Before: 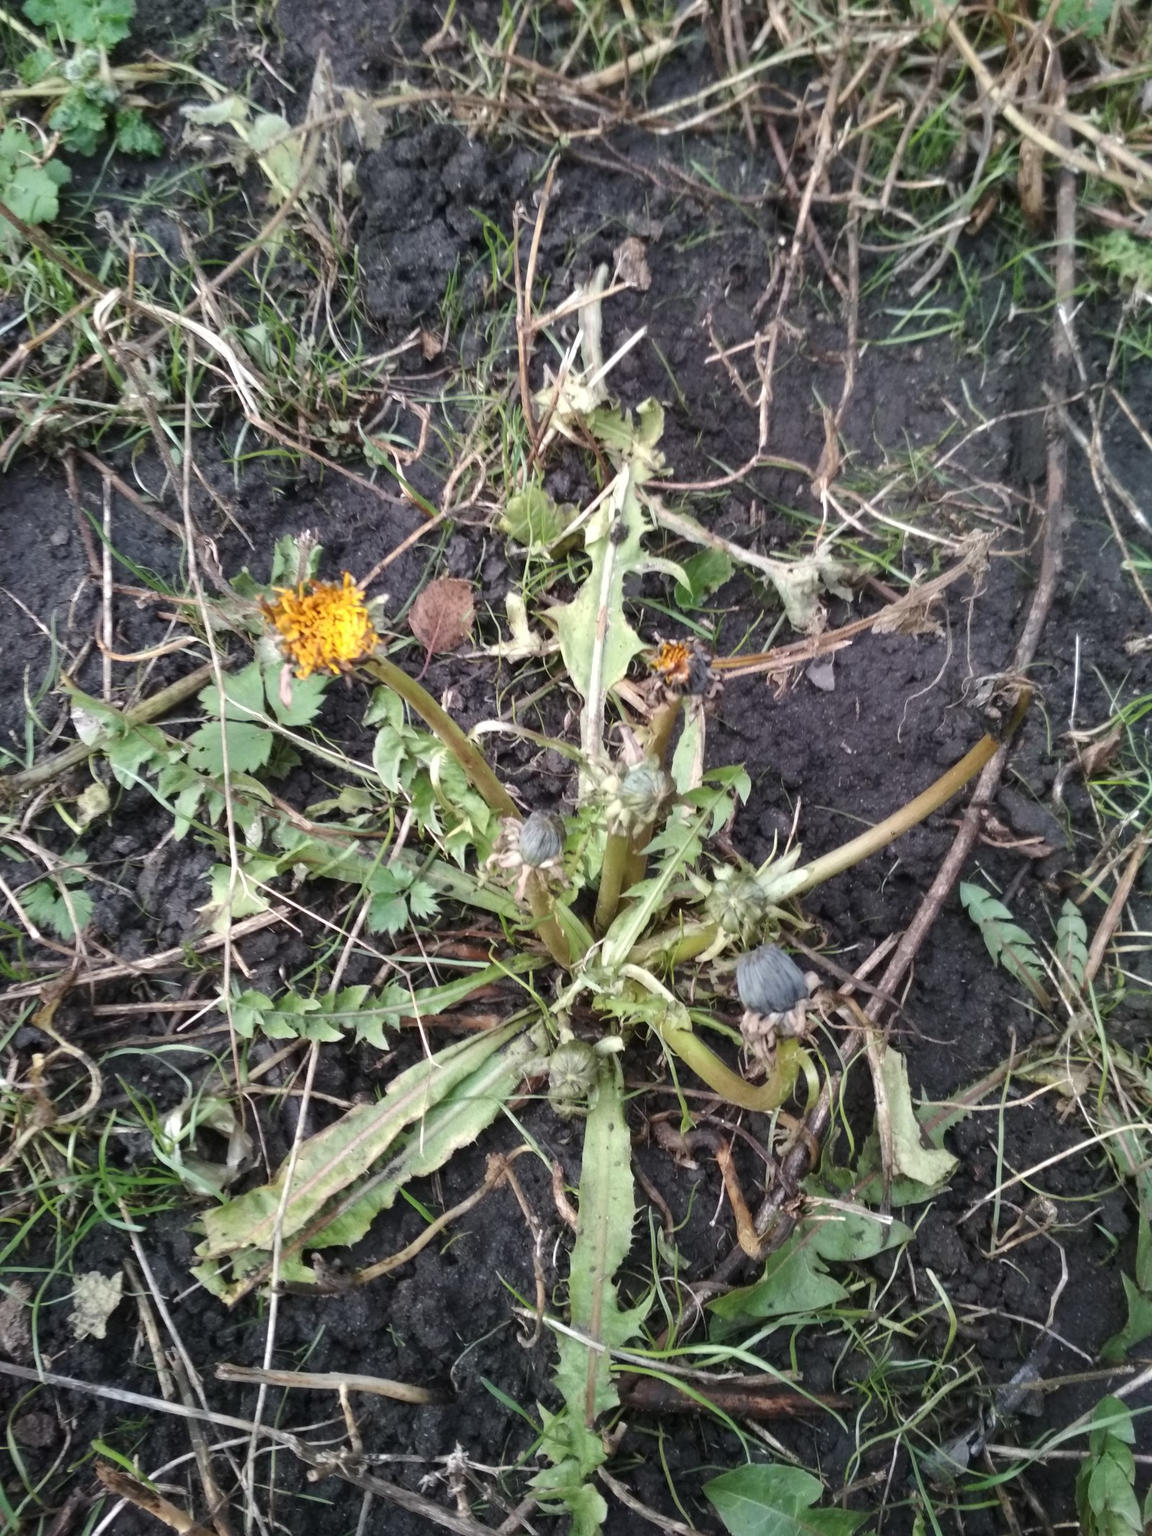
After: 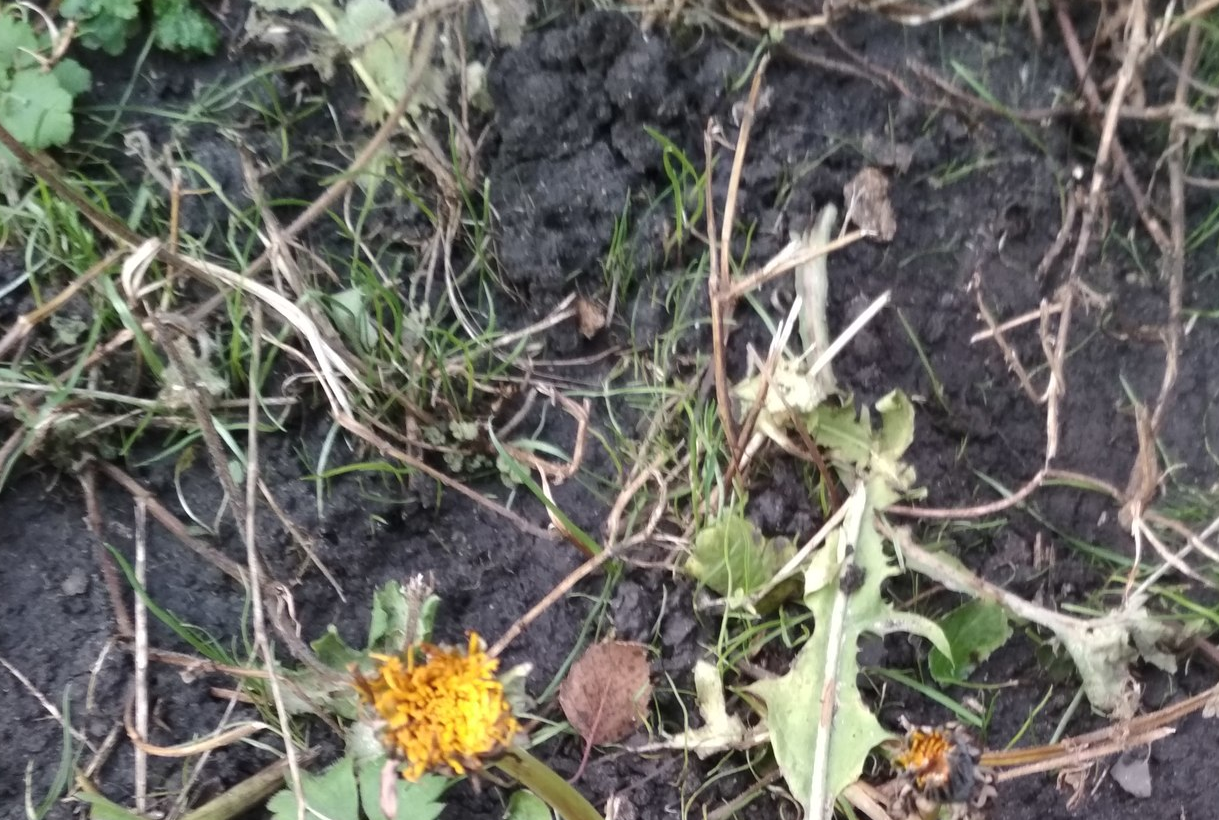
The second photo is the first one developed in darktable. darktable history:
crop: left 0.548%, top 7.639%, right 23.207%, bottom 53.877%
